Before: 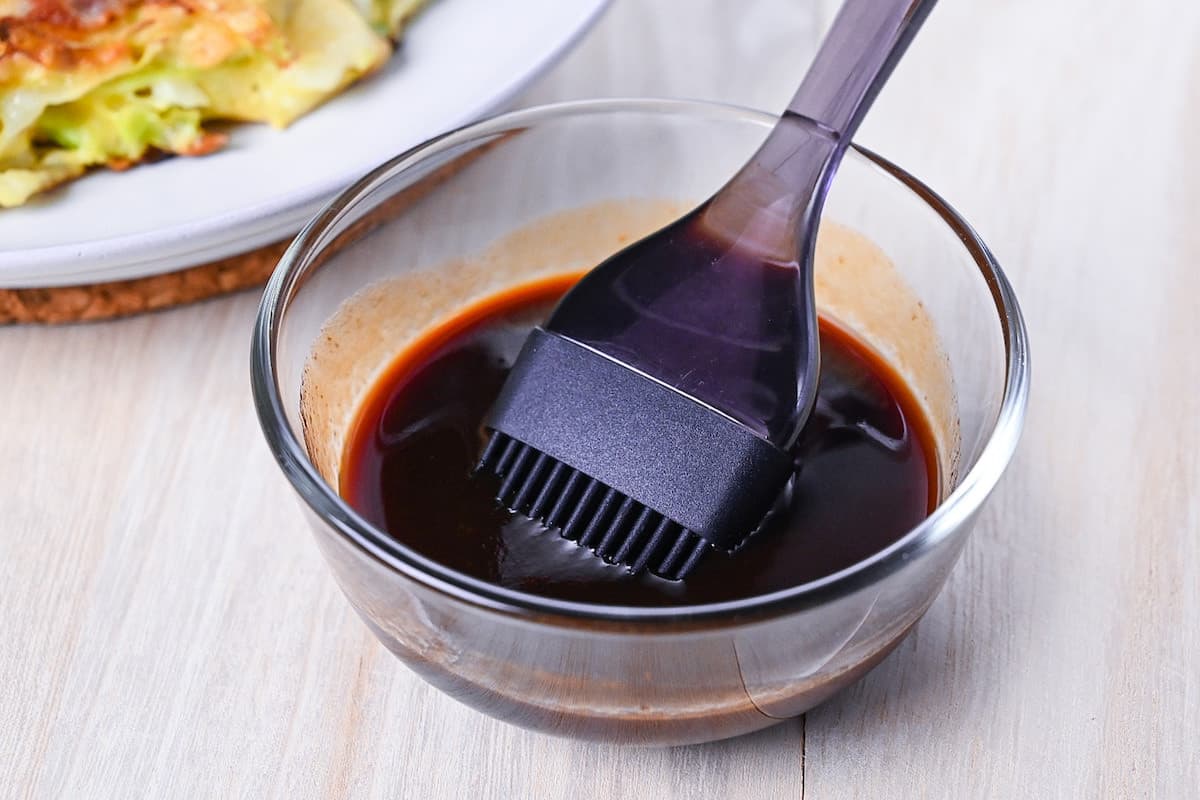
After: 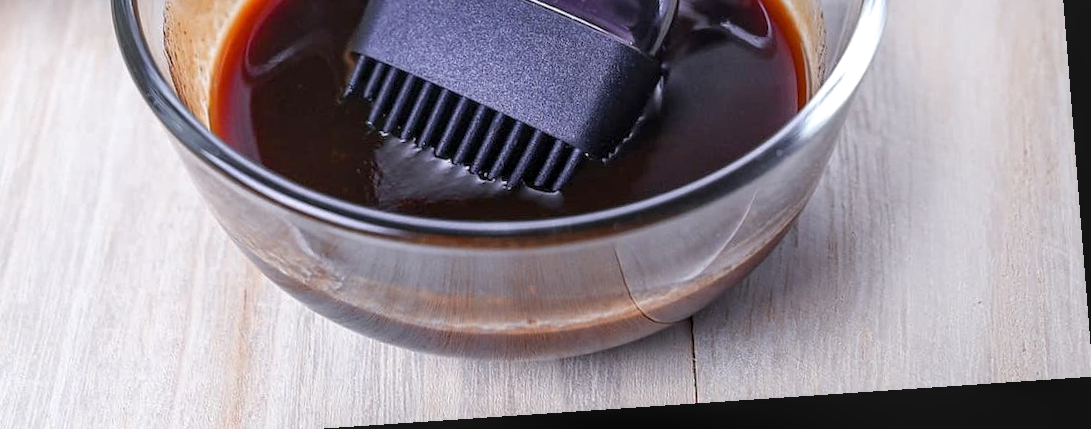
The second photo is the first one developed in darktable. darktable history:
local contrast: on, module defaults
rotate and perspective: rotation -4.2°, shear 0.006, automatic cropping off
exposure: black level correction 0, exposure 0.4 EV, compensate exposure bias true, compensate highlight preservation false
crop and rotate: left 13.306%, top 48.129%, bottom 2.928%
tone equalizer: -8 EV 0.25 EV, -7 EV 0.417 EV, -6 EV 0.417 EV, -5 EV 0.25 EV, -3 EV -0.25 EV, -2 EV -0.417 EV, -1 EV -0.417 EV, +0 EV -0.25 EV, edges refinement/feathering 500, mask exposure compensation -1.57 EV, preserve details guided filter
